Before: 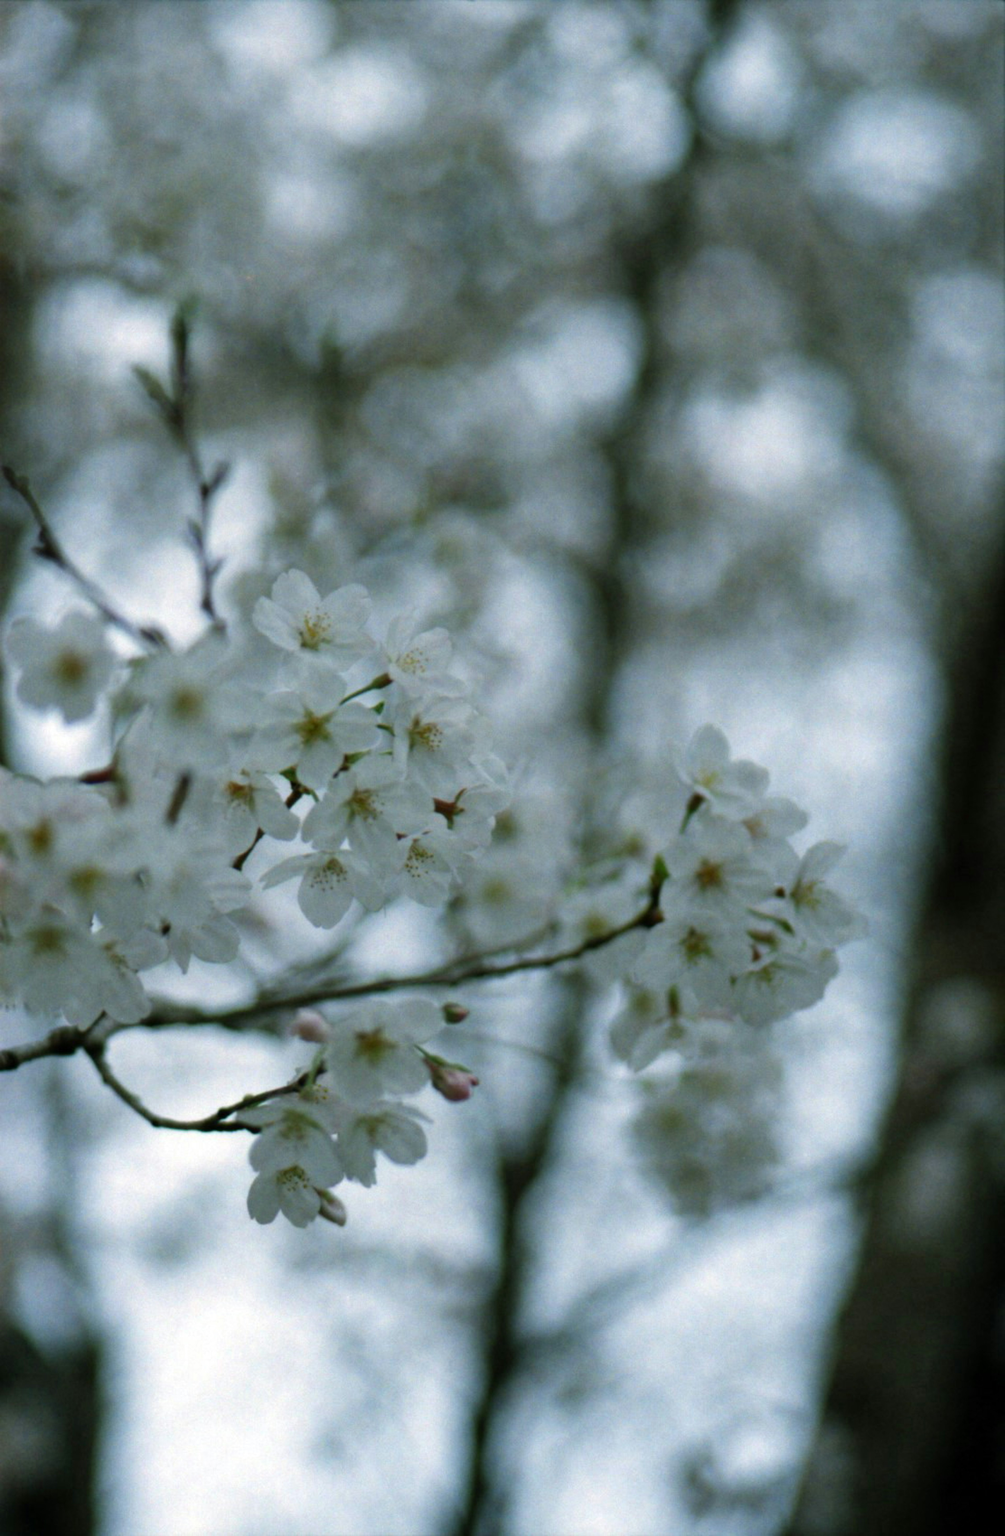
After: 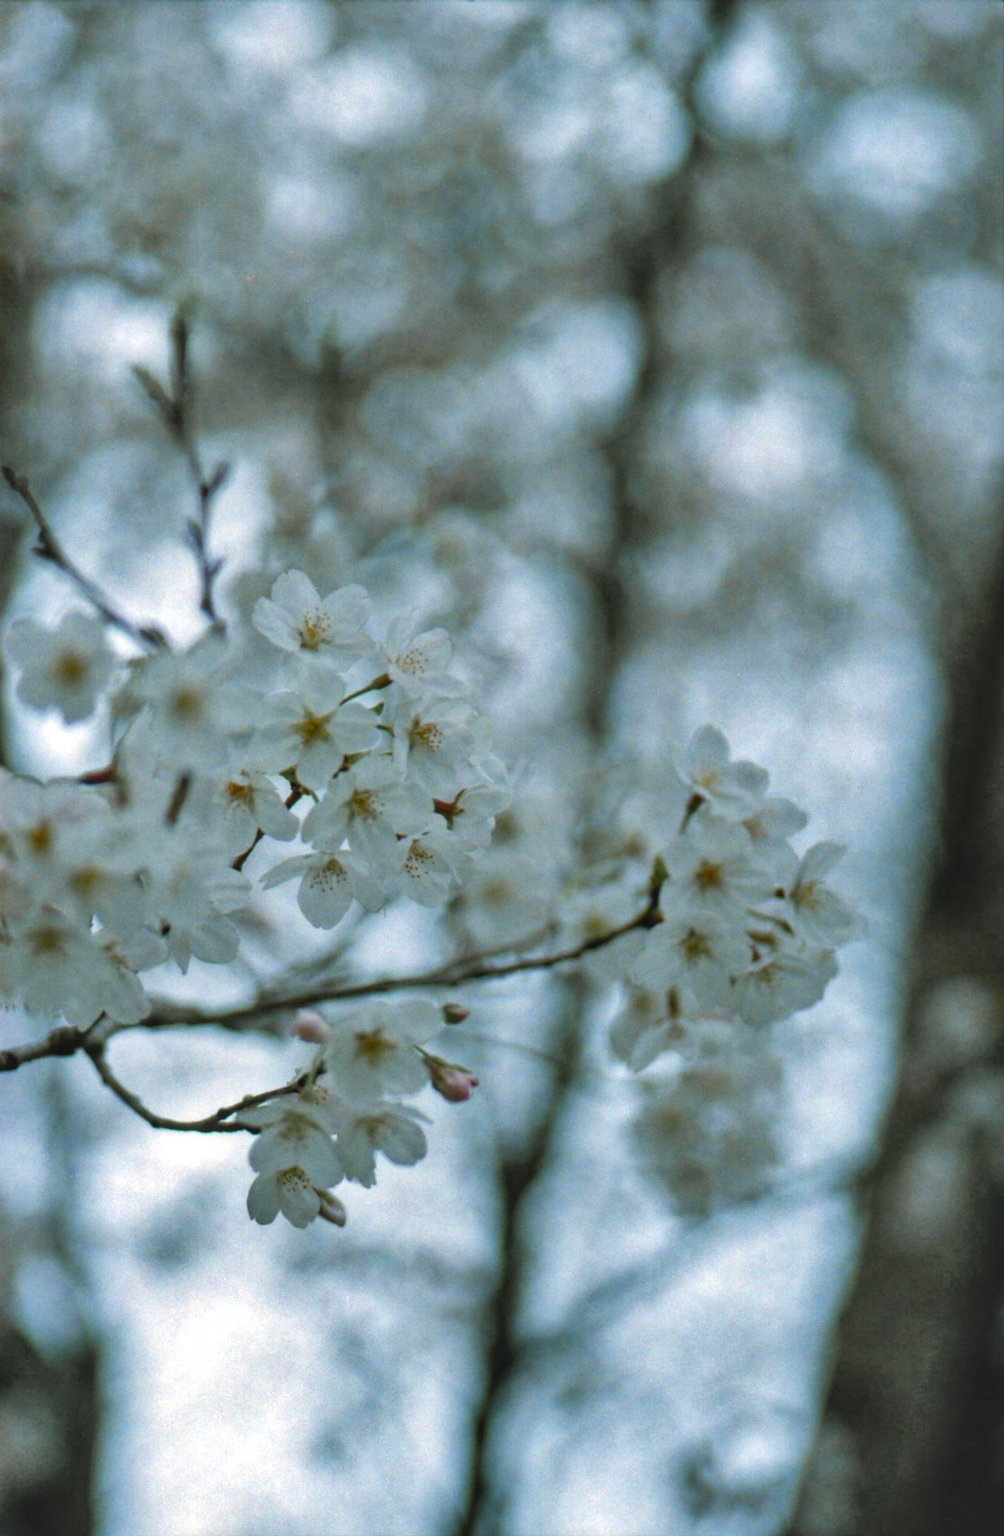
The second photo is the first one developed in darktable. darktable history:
sharpen: radius 2.835, amount 0.731
crop and rotate: left 0.069%, bottom 0.012%
color zones: curves: ch1 [(0.263, 0.53) (0.376, 0.287) (0.487, 0.512) (0.748, 0.547) (1, 0.513)]; ch2 [(0.262, 0.45) (0.751, 0.477)]
exposure: exposure 0.187 EV, compensate highlight preservation false
local contrast: on, module defaults
shadows and highlights: low approximation 0.01, soften with gaussian
contrast brightness saturation: contrast -0.102, brightness 0.053, saturation 0.082
